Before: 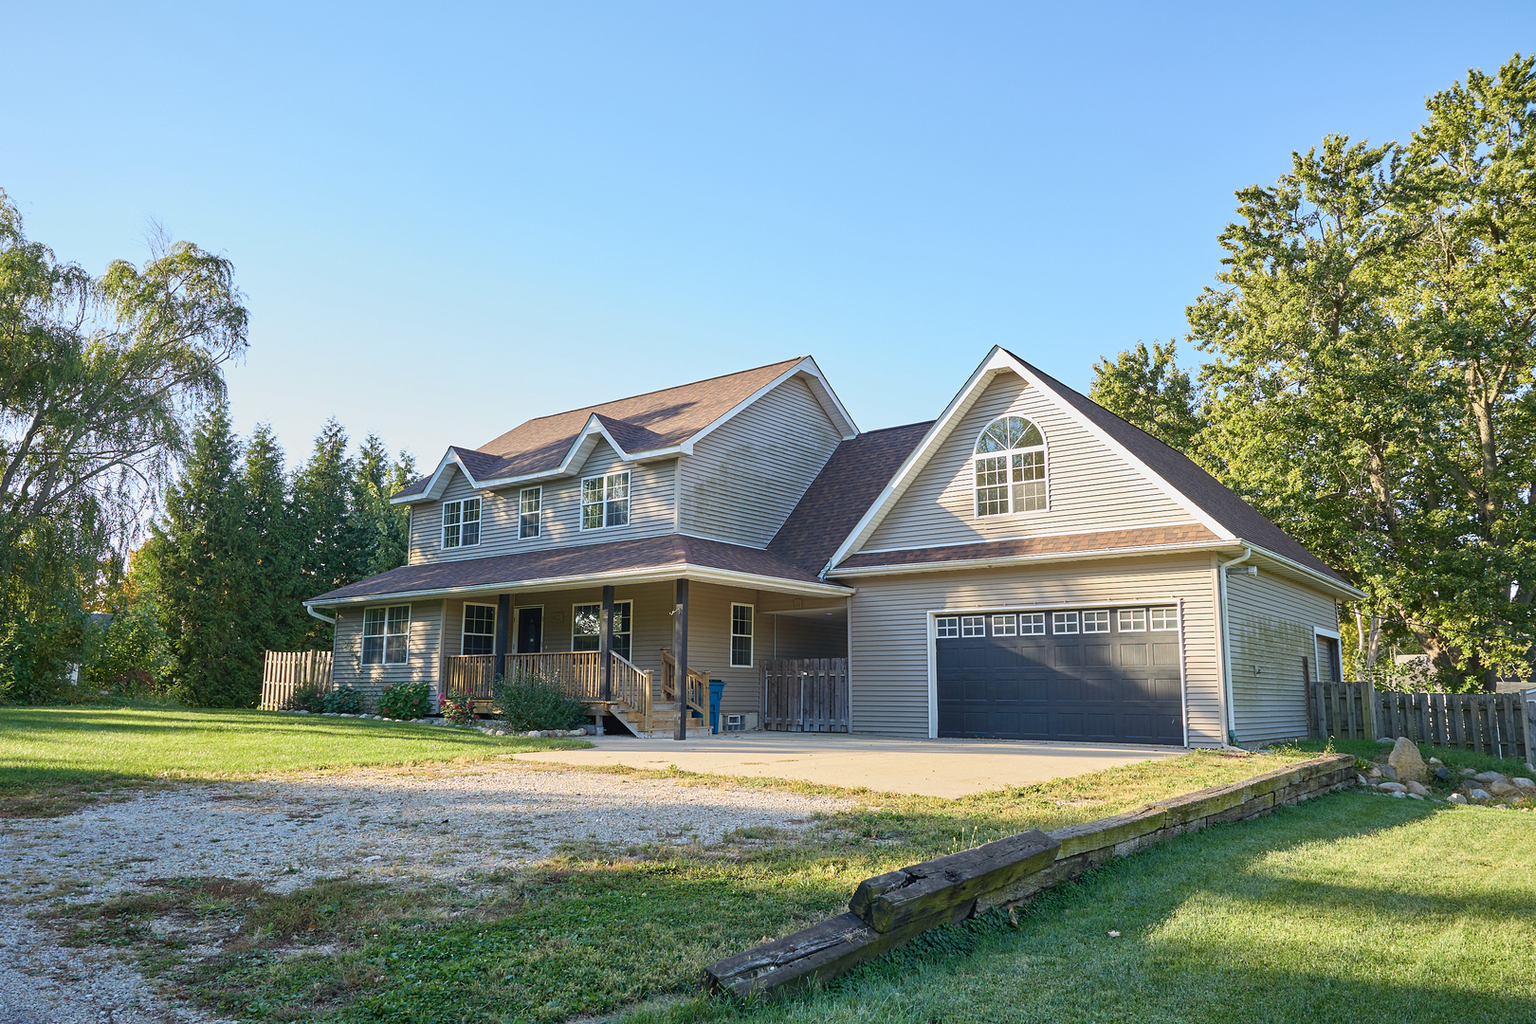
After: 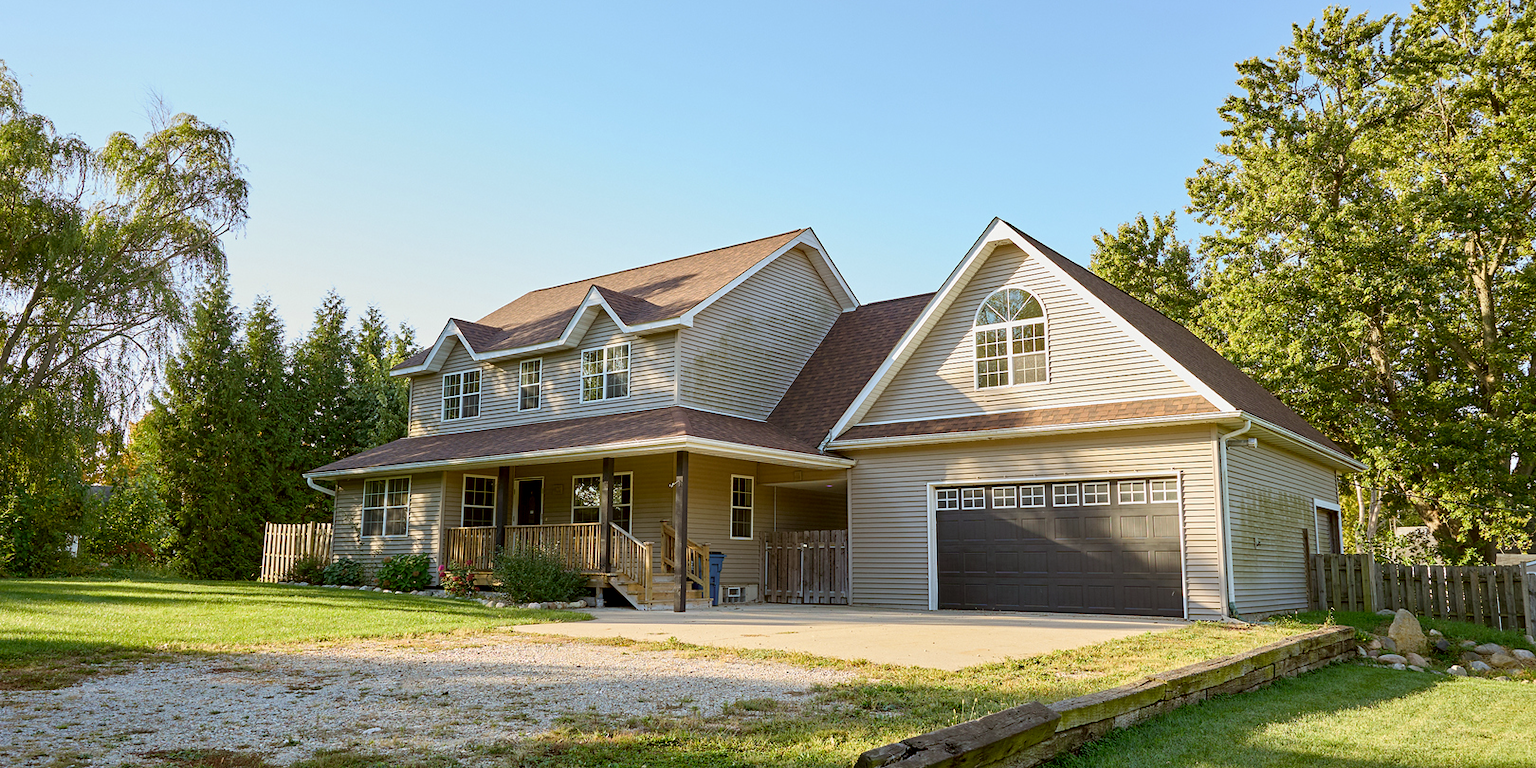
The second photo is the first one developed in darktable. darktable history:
color correction: highlights a* -0.482, highlights b* 0.161, shadows a* 4.66, shadows b* 20.72
crop and rotate: top 12.5%, bottom 12.5%
exposure: black level correction 0.009, compensate highlight preservation false
